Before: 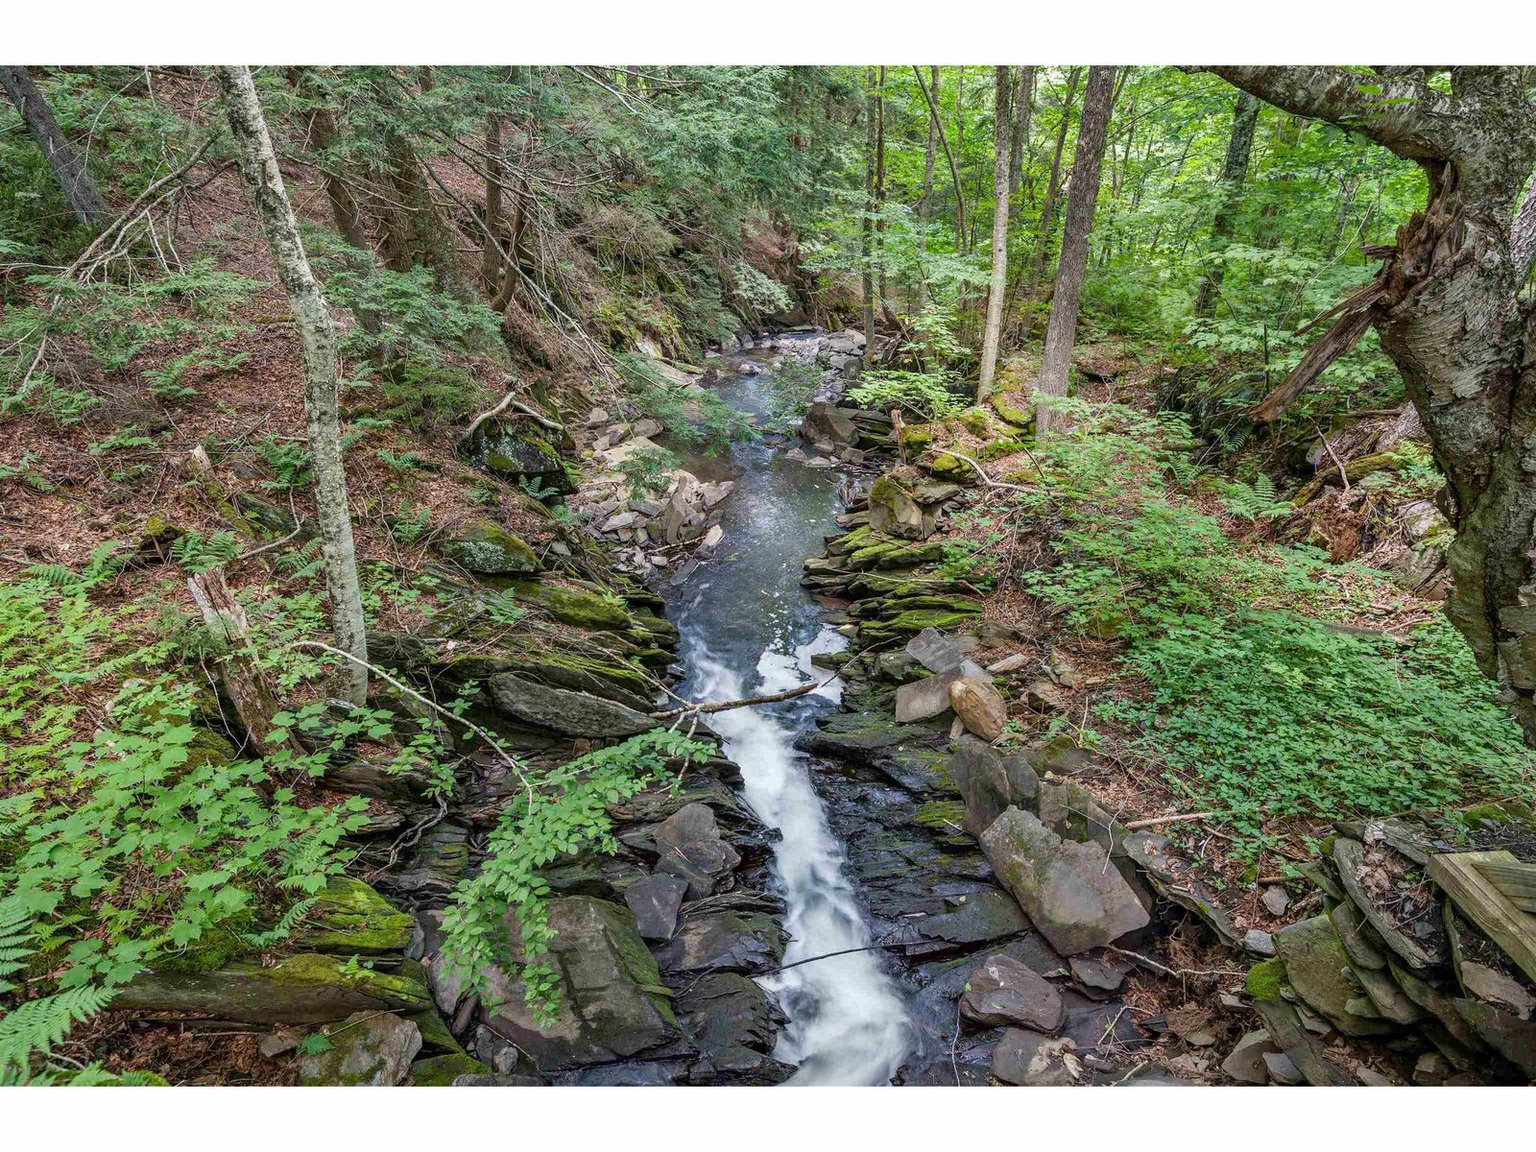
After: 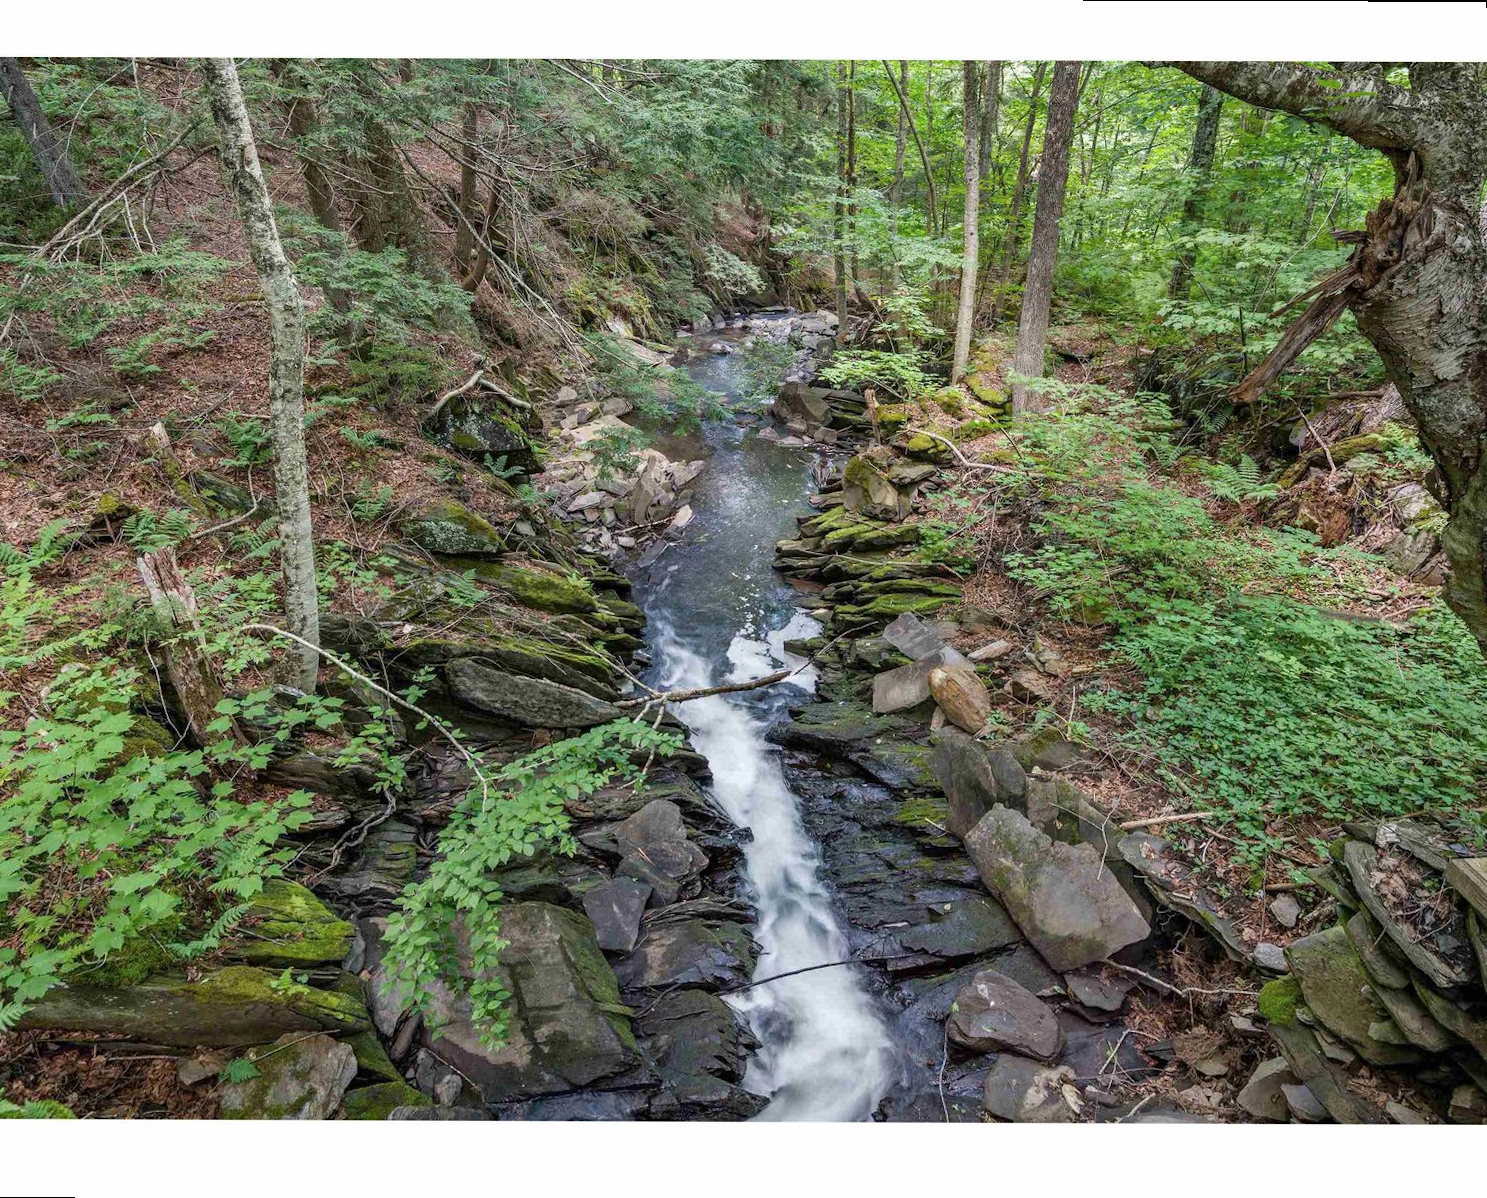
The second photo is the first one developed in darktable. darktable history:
contrast brightness saturation: saturation -0.05
rotate and perspective: rotation 0.215°, lens shift (vertical) -0.139, crop left 0.069, crop right 0.939, crop top 0.002, crop bottom 0.996
